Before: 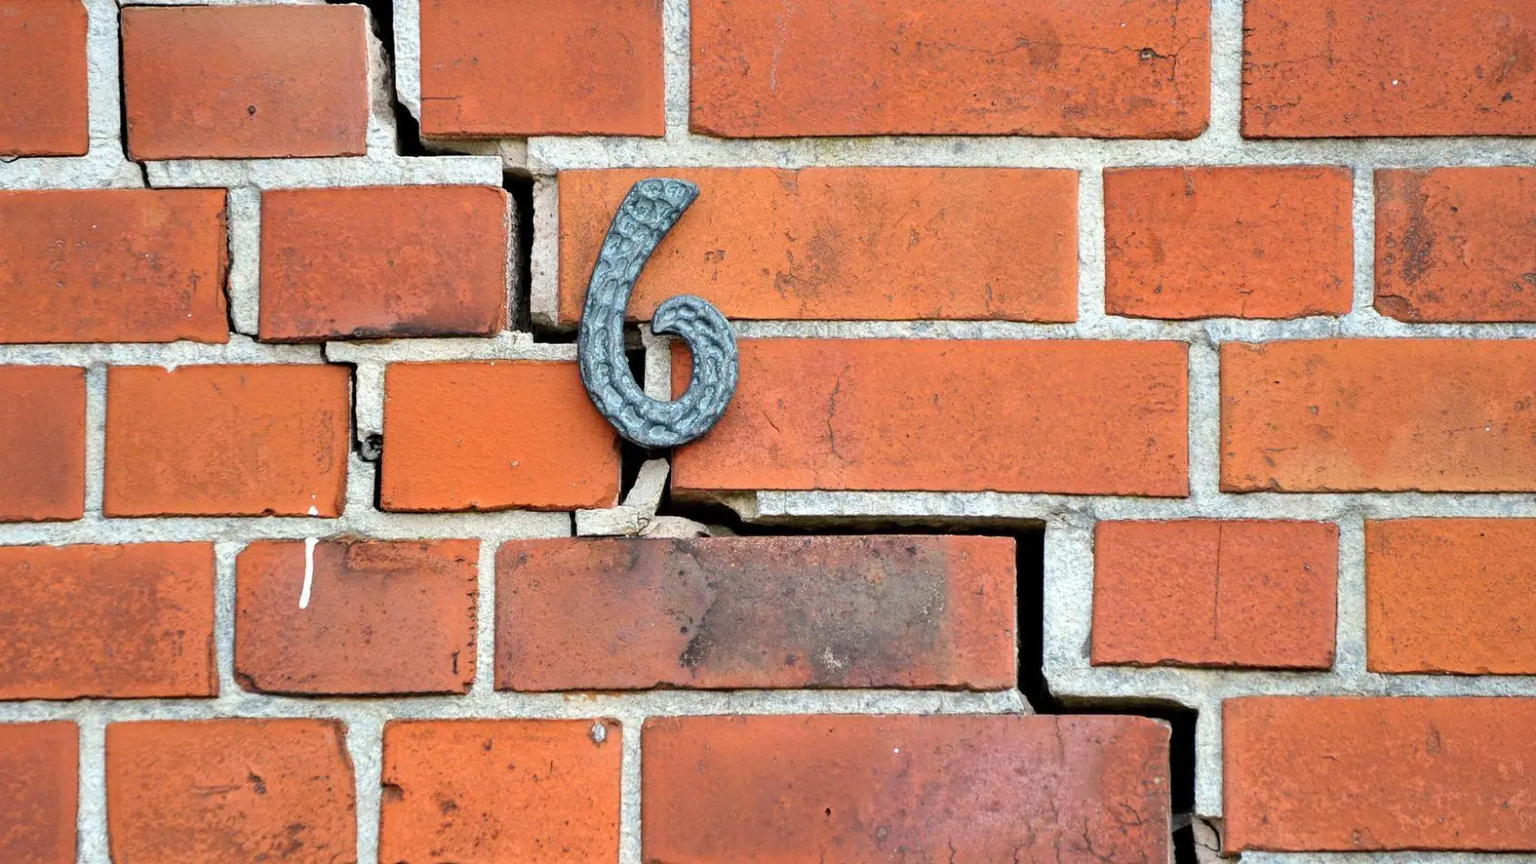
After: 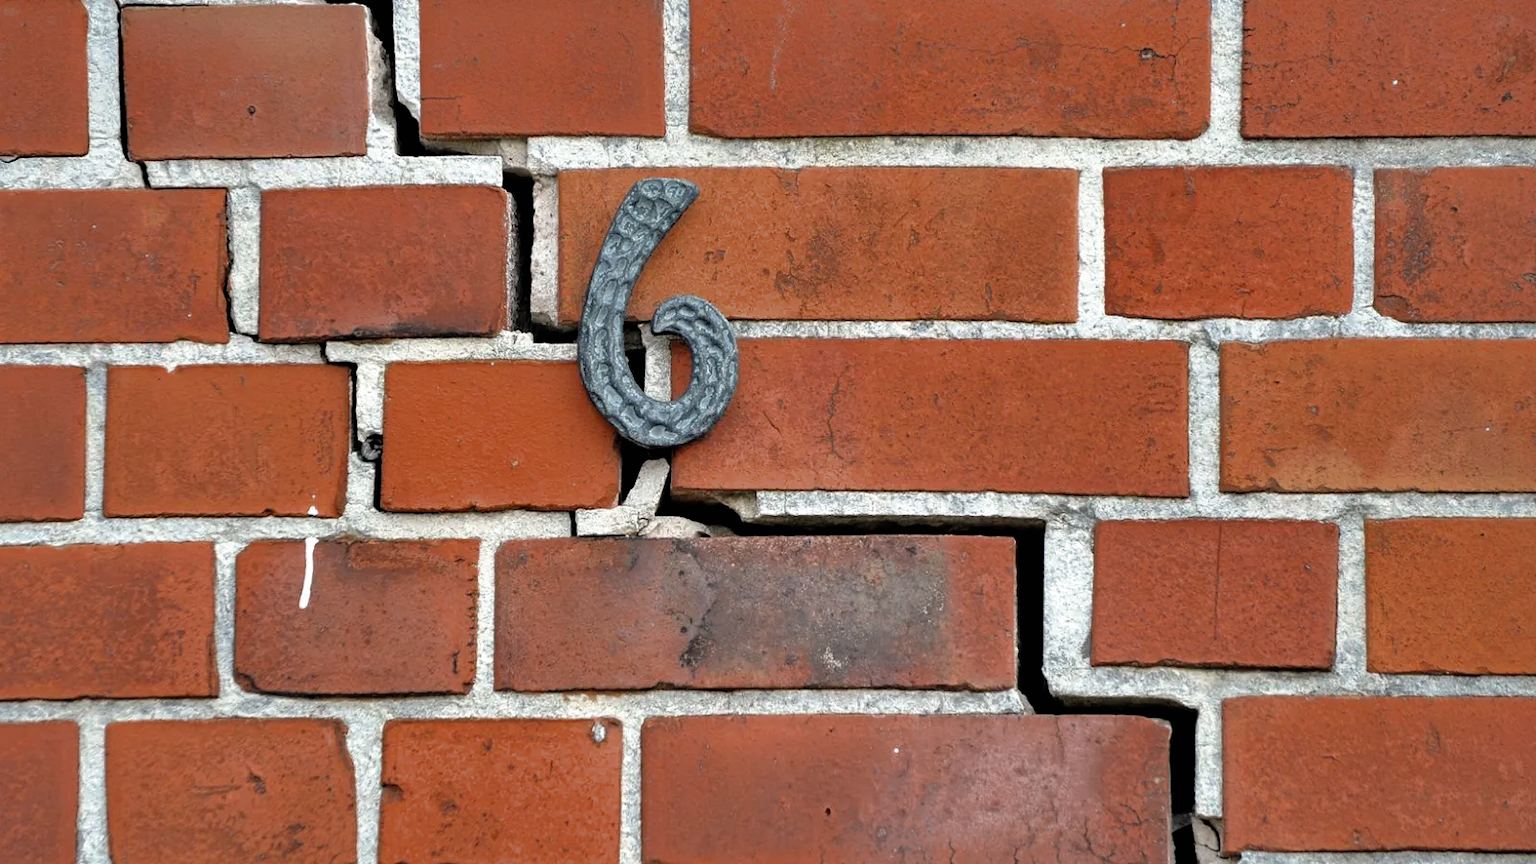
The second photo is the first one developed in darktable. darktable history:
filmic rgb: black relative exposure -8.02 EV, white relative exposure 2.36 EV, threshold 3 EV, hardness 6.65, enable highlight reconstruction true
shadows and highlights: shadows 38.86, highlights -74.7
color zones: curves: ch0 [(0, 0.5) (0.125, 0.4) (0.25, 0.5) (0.375, 0.4) (0.5, 0.4) (0.625, 0.35) (0.75, 0.35) (0.875, 0.5)]; ch1 [(0, 0.35) (0.125, 0.45) (0.25, 0.35) (0.375, 0.35) (0.5, 0.35) (0.625, 0.35) (0.75, 0.45) (0.875, 0.35)]; ch2 [(0, 0.6) (0.125, 0.5) (0.25, 0.5) (0.375, 0.6) (0.5, 0.6) (0.625, 0.5) (0.75, 0.5) (0.875, 0.5)], mix 20.12%
